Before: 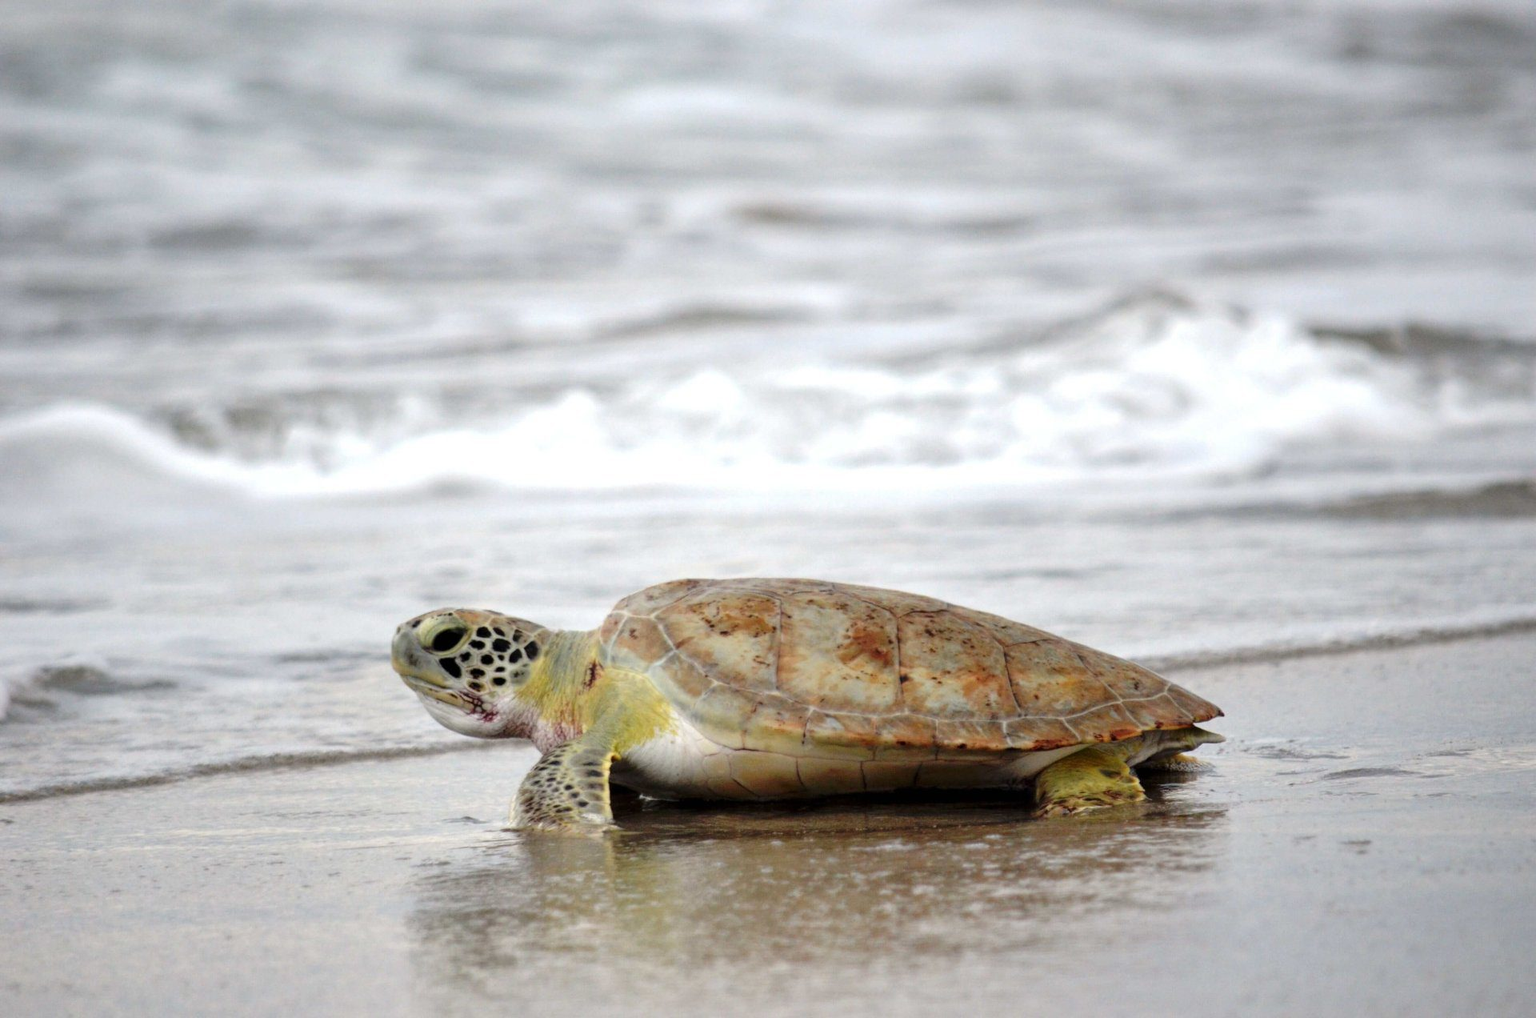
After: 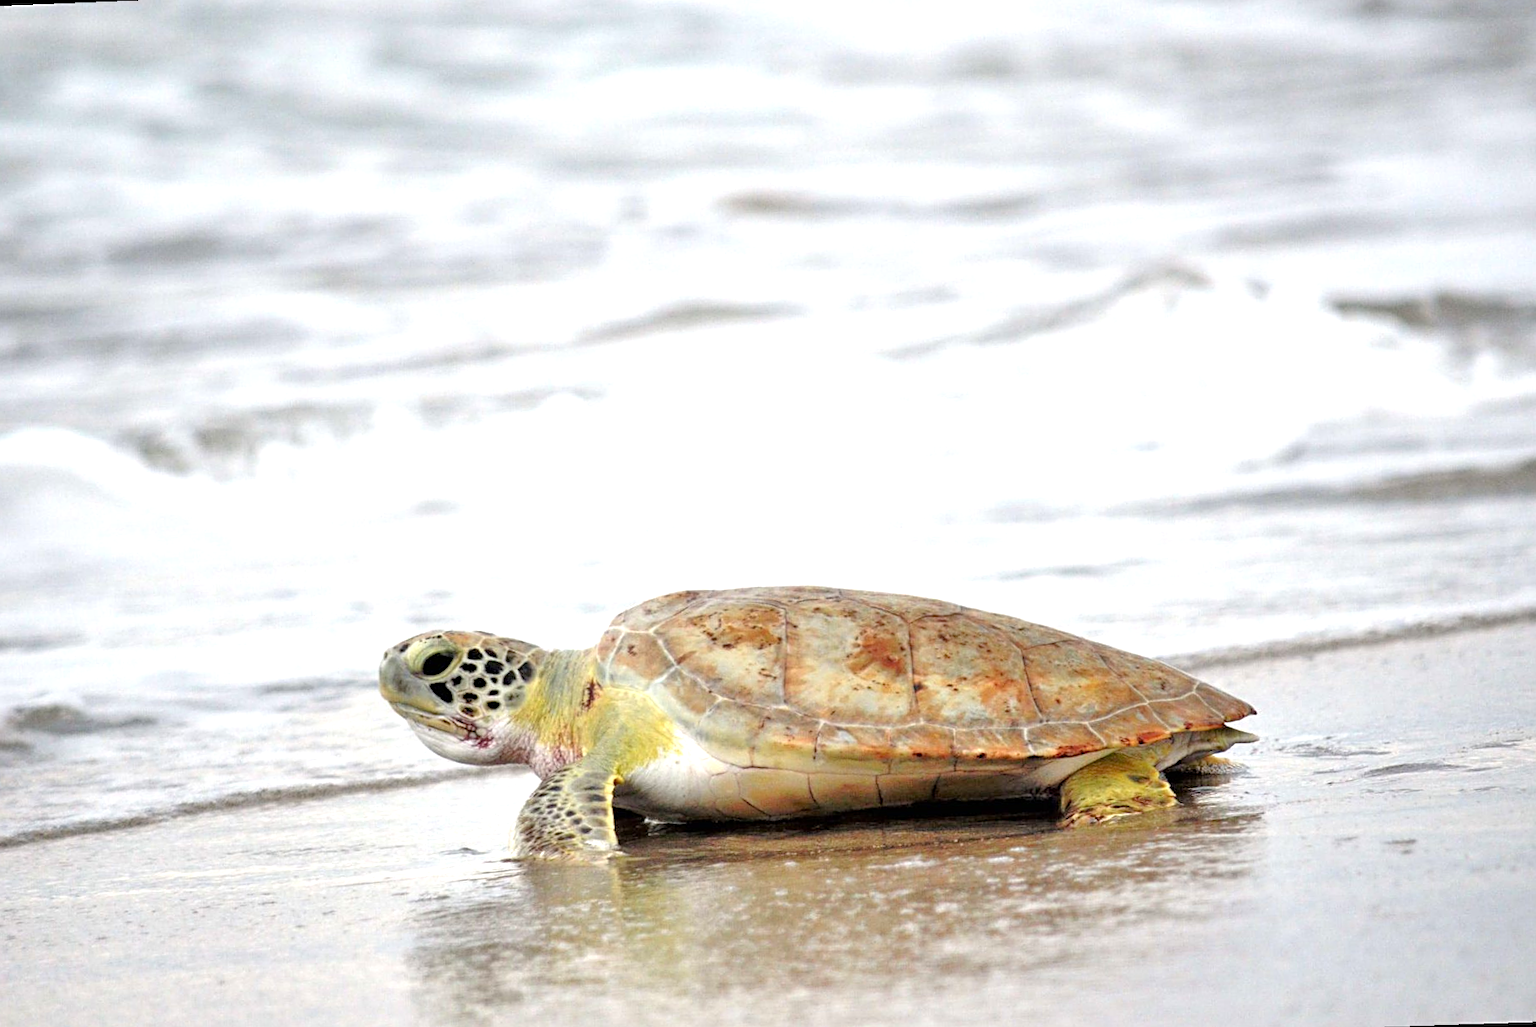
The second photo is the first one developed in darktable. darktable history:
exposure: exposure 0.6 EV, compensate highlight preservation false
rotate and perspective: rotation -2.12°, lens shift (vertical) 0.009, lens shift (horizontal) -0.008, automatic cropping original format, crop left 0.036, crop right 0.964, crop top 0.05, crop bottom 0.959
sharpen: on, module defaults
tone equalizer: -7 EV 0.15 EV, -6 EV 0.6 EV, -5 EV 1.15 EV, -4 EV 1.33 EV, -3 EV 1.15 EV, -2 EV 0.6 EV, -1 EV 0.15 EV, mask exposure compensation -0.5 EV
